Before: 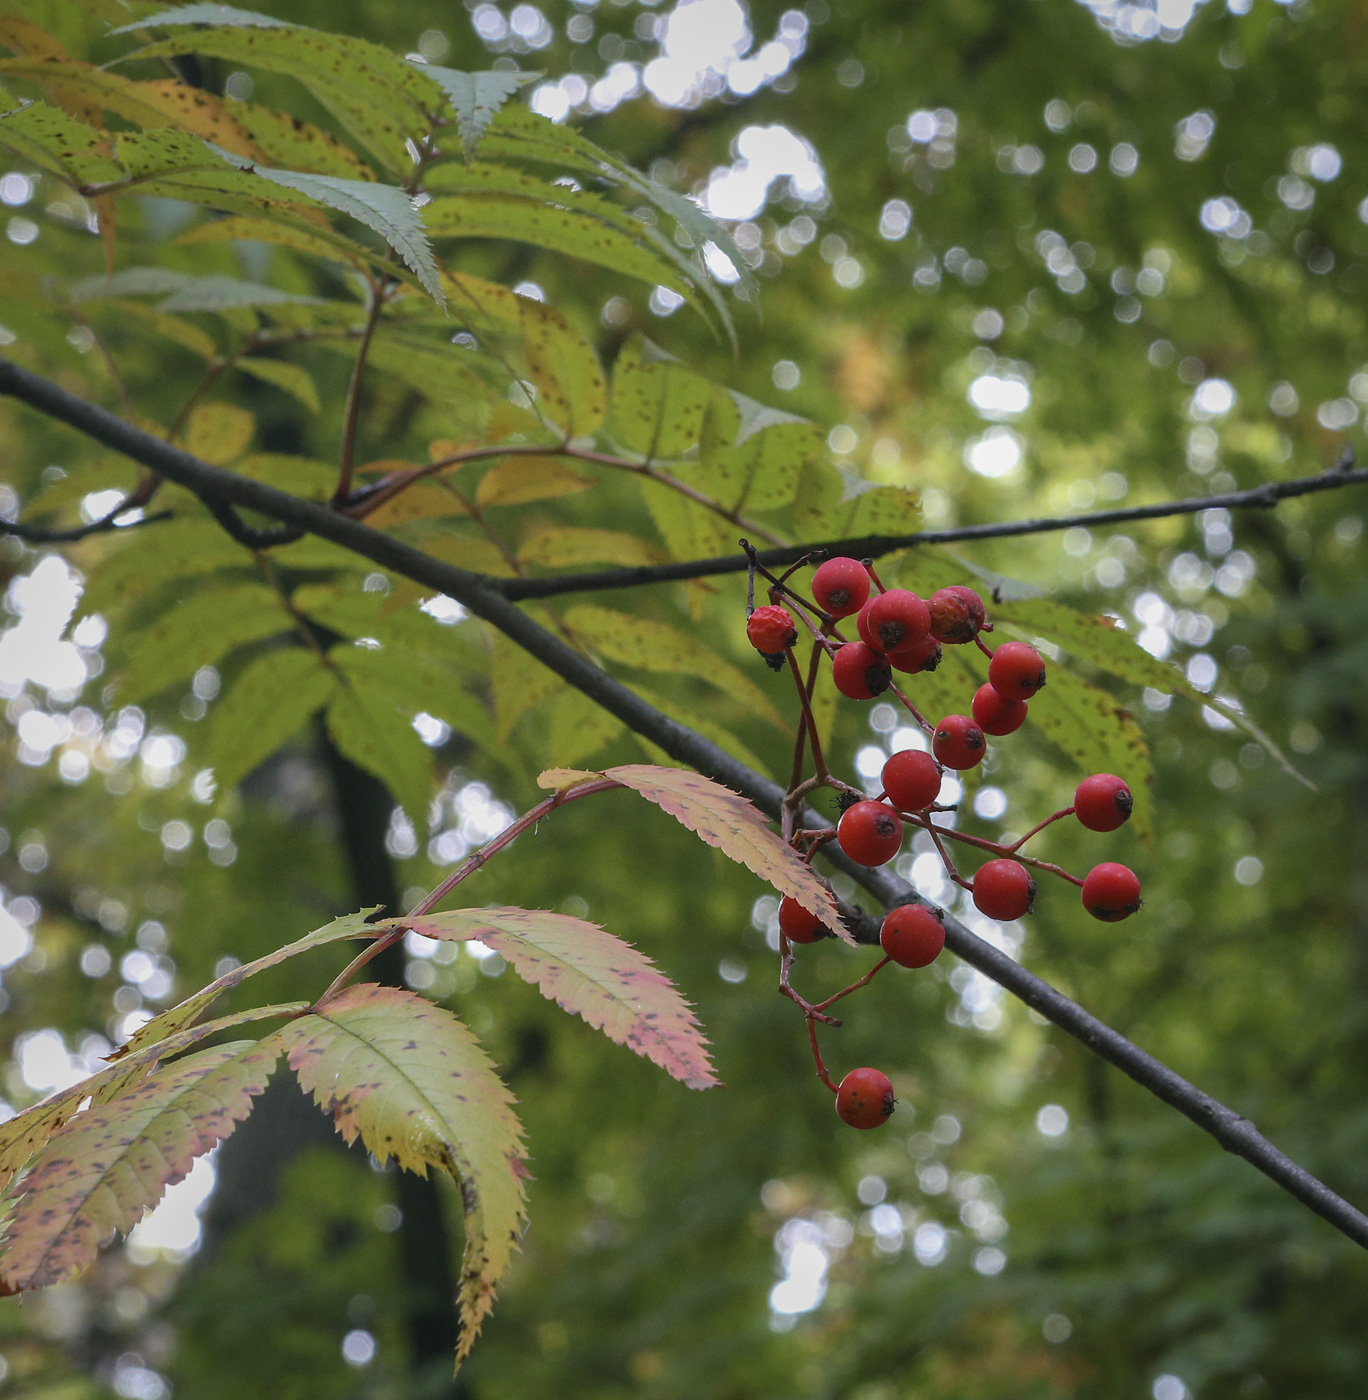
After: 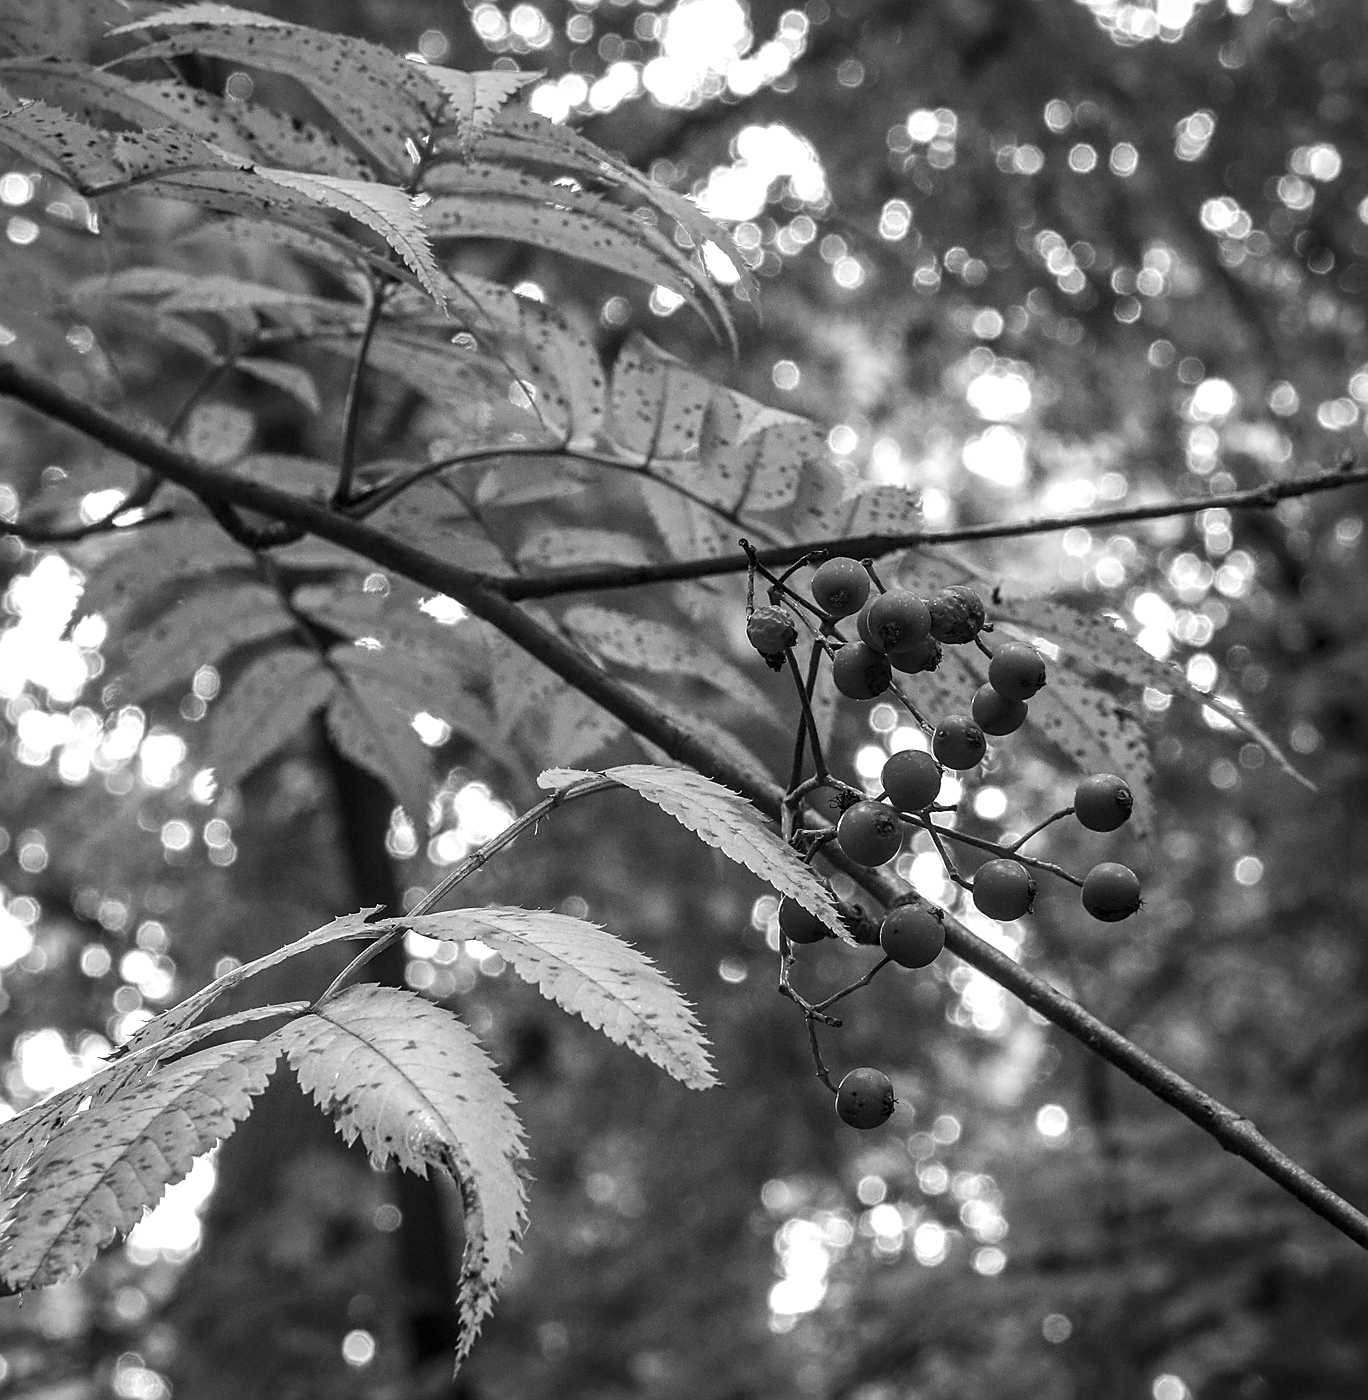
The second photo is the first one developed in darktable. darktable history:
monochrome: a 32, b 64, size 2.3
tone equalizer: -8 EV -0.75 EV, -7 EV -0.7 EV, -6 EV -0.6 EV, -5 EV -0.4 EV, -3 EV 0.4 EV, -2 EV 0.6 EV, -1 EV 0.7 EV, +0 EV 0.75 EV, edges refinement/feathering 500, mask exposure compensation -1.57 EV, preserve details no
levels: levels [0, 0.474, 0.947]
sharpen: on, module defaults
local contrast: detail 130%
white balance: red 0.871, blue 1.249
